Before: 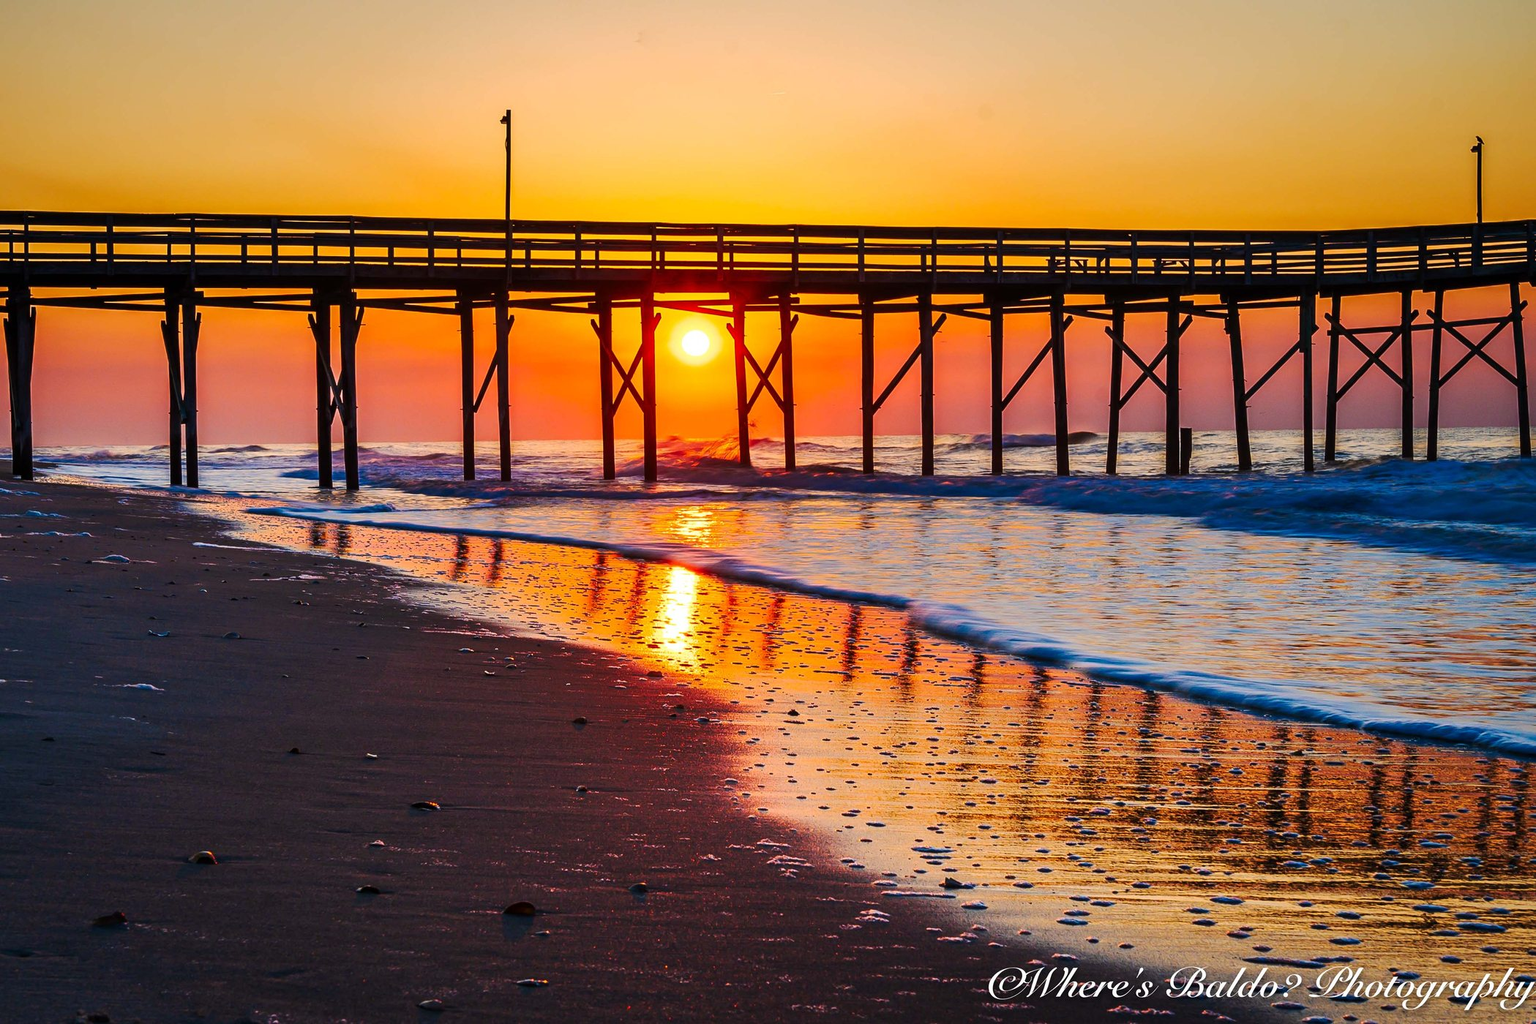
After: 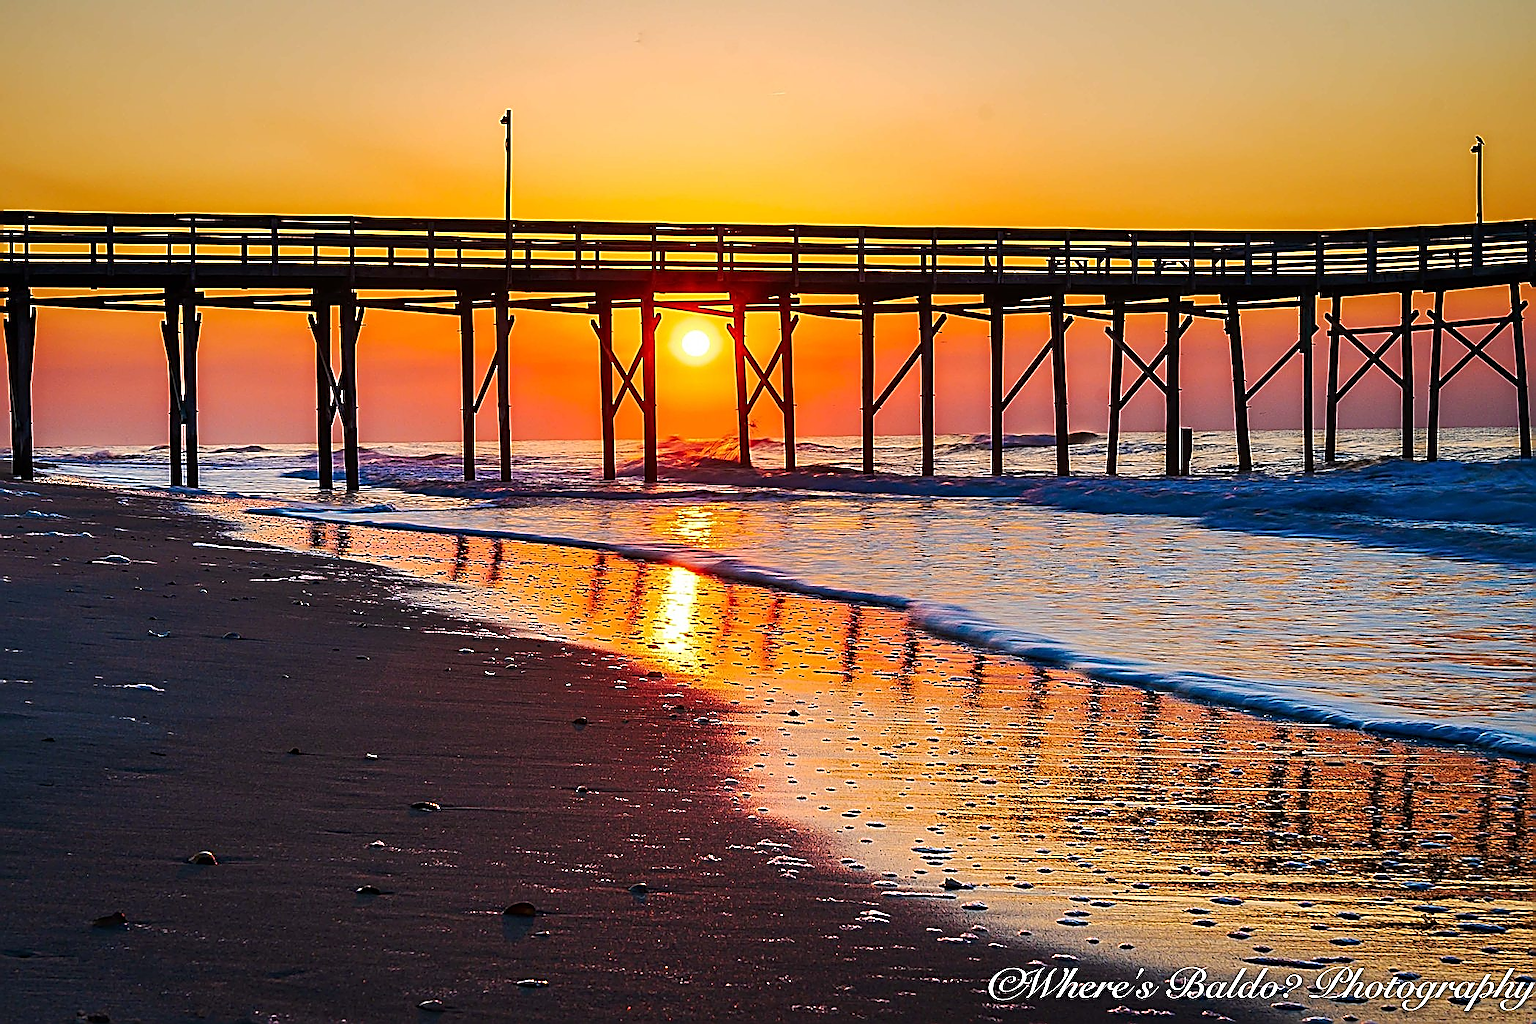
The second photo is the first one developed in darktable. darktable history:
sharpen: amount 1.871
